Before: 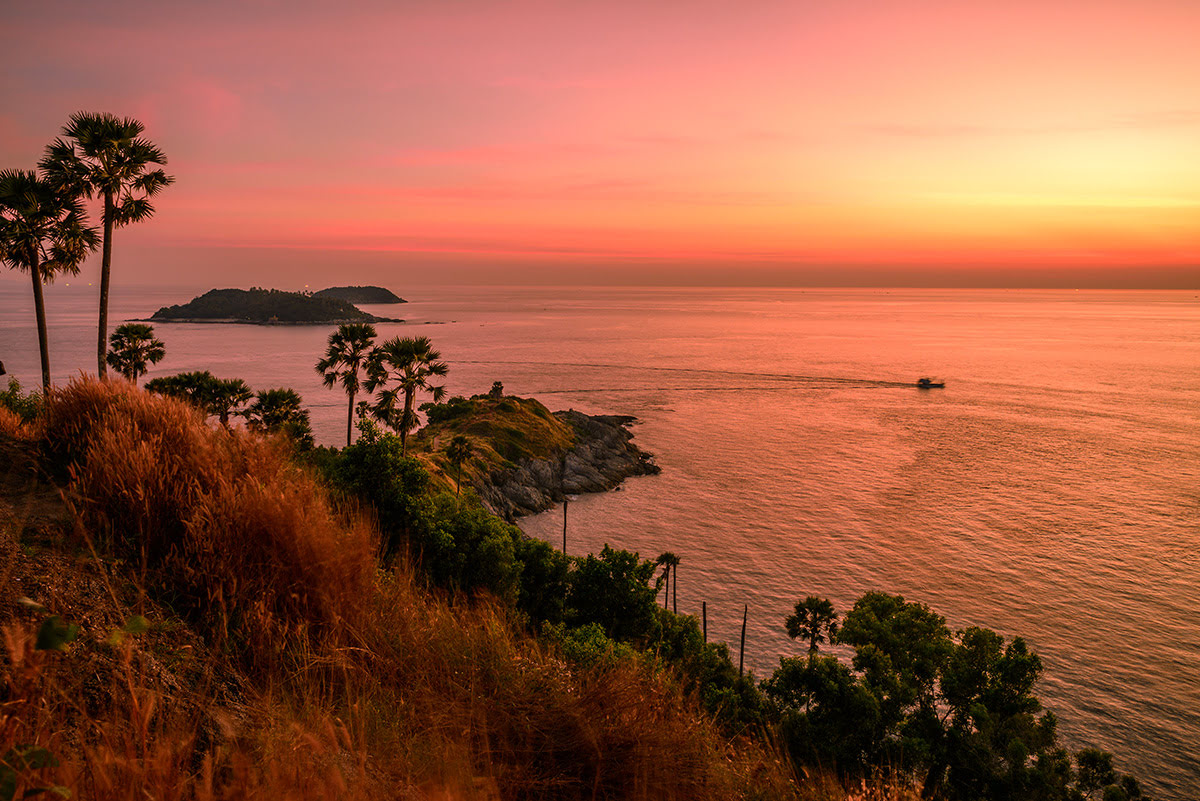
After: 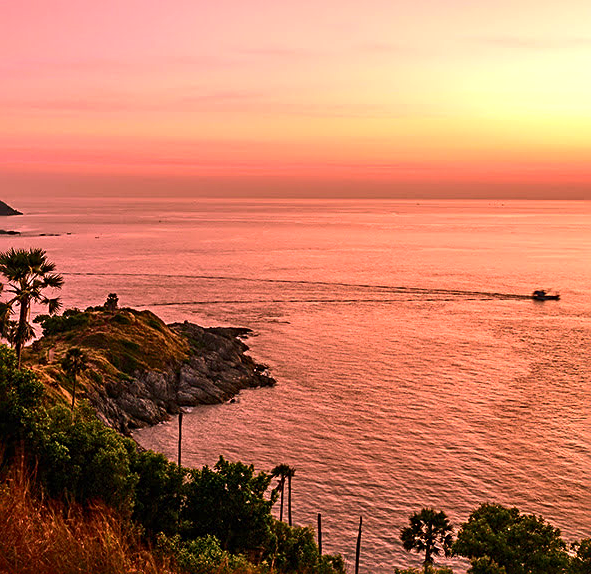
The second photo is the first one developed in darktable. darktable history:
velvia: strength 15.04%
crop: left 32.15%, top 10.991%, right 18.571%, bottom 17.33%
exposure: exposure 0.606 EV, compensate exposure bias true, compensate highlight preservation false
sharpen: radius 2.783
tone curve: curves: ch0 [(0, 0) (0.227, 0.17) (0.766, 0.774) (1, 1)]; ch1 [(0, 0) (0.114, 0.127) (0.437, 0.452) (0.498, 0.498) (0.529, 0.541) (0.579, 0.589) (1, 1)]; ch2 [(0, 0) (0.233, 0.259) (0.493, 0.492) (0.587, 0.573) (1, 1)], color space Lab, independent channels, preserve colors none
